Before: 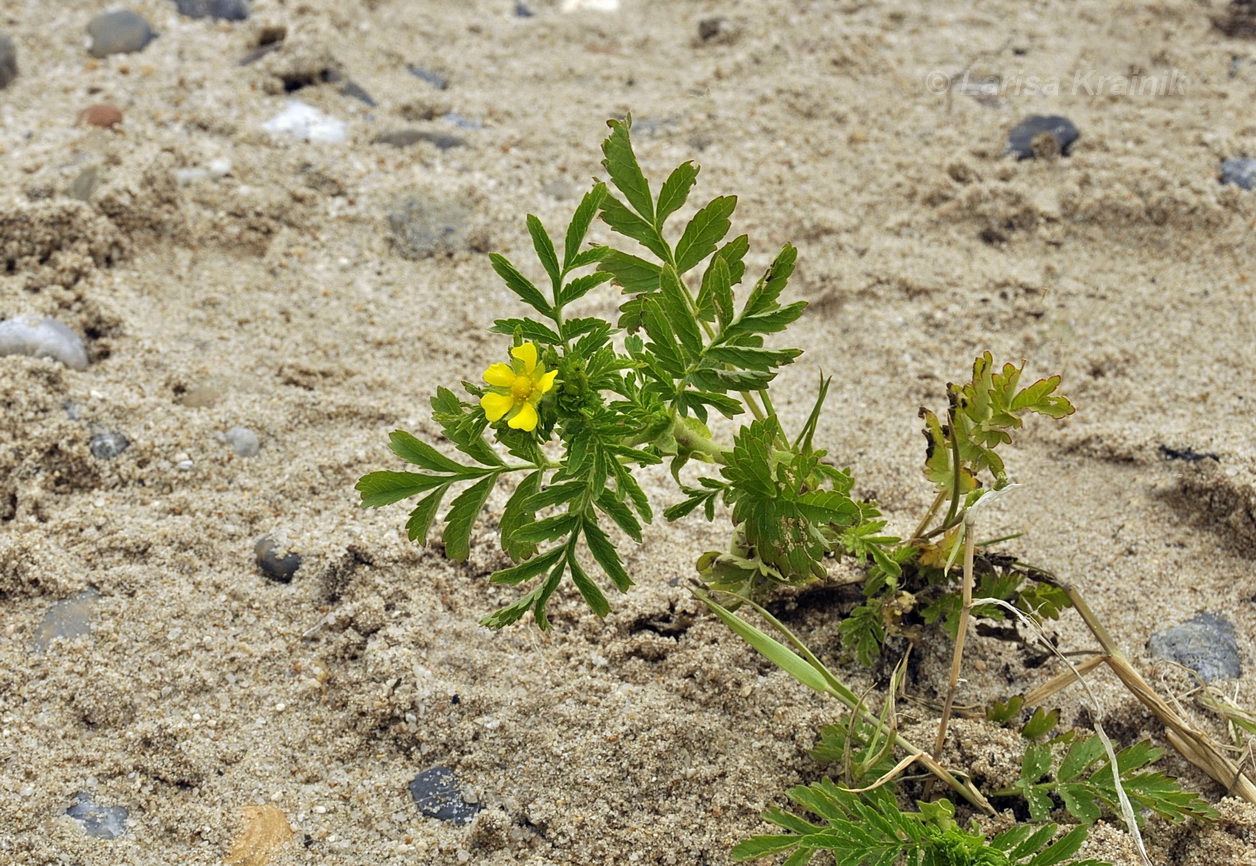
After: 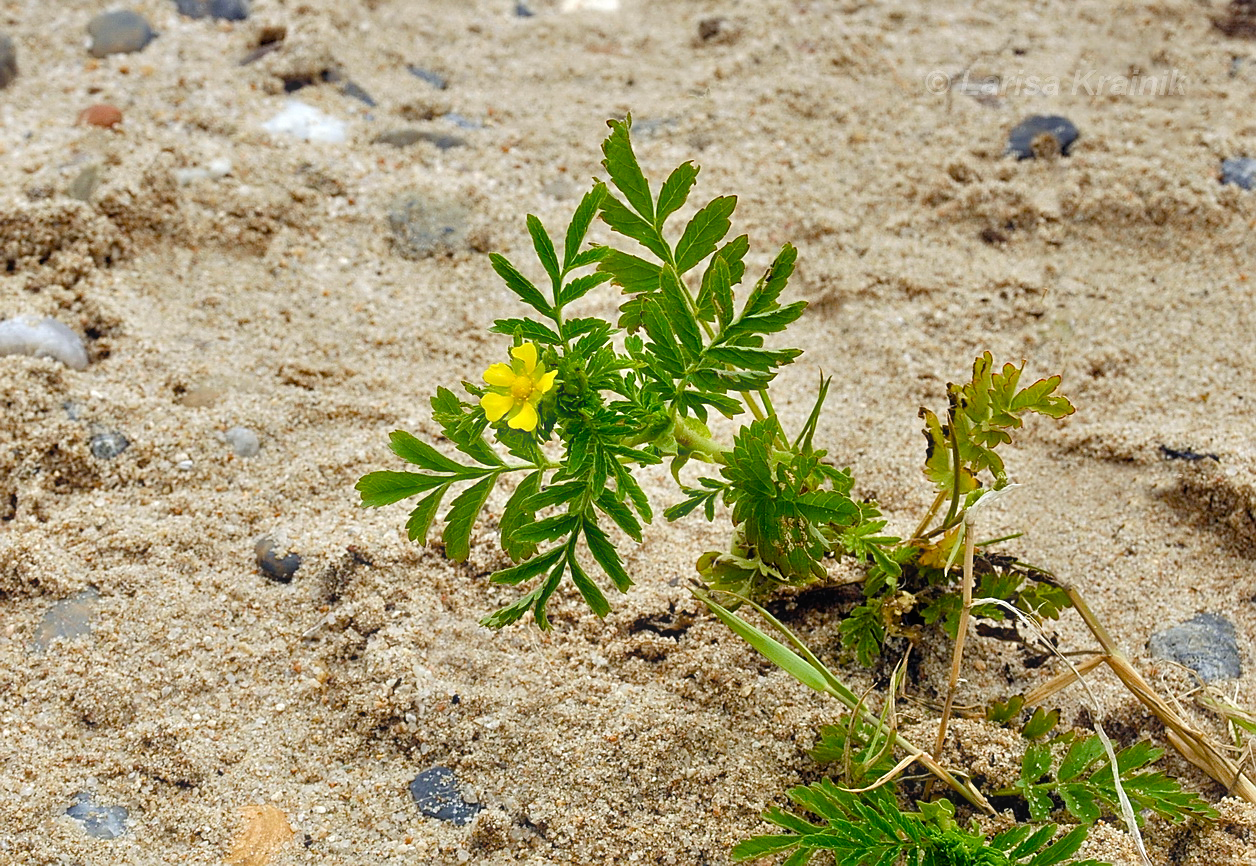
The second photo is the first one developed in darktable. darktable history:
color balance rgb: perceptual saturation grading › global saturation 20%, perceptual saturation grading › highlights -25%, perceptual saturation grading › shadows 50%
bloom: size 5%, threshold 95%, strength 15%
sharpen: radius 1.864, amount 0.398, threshold 1.271
